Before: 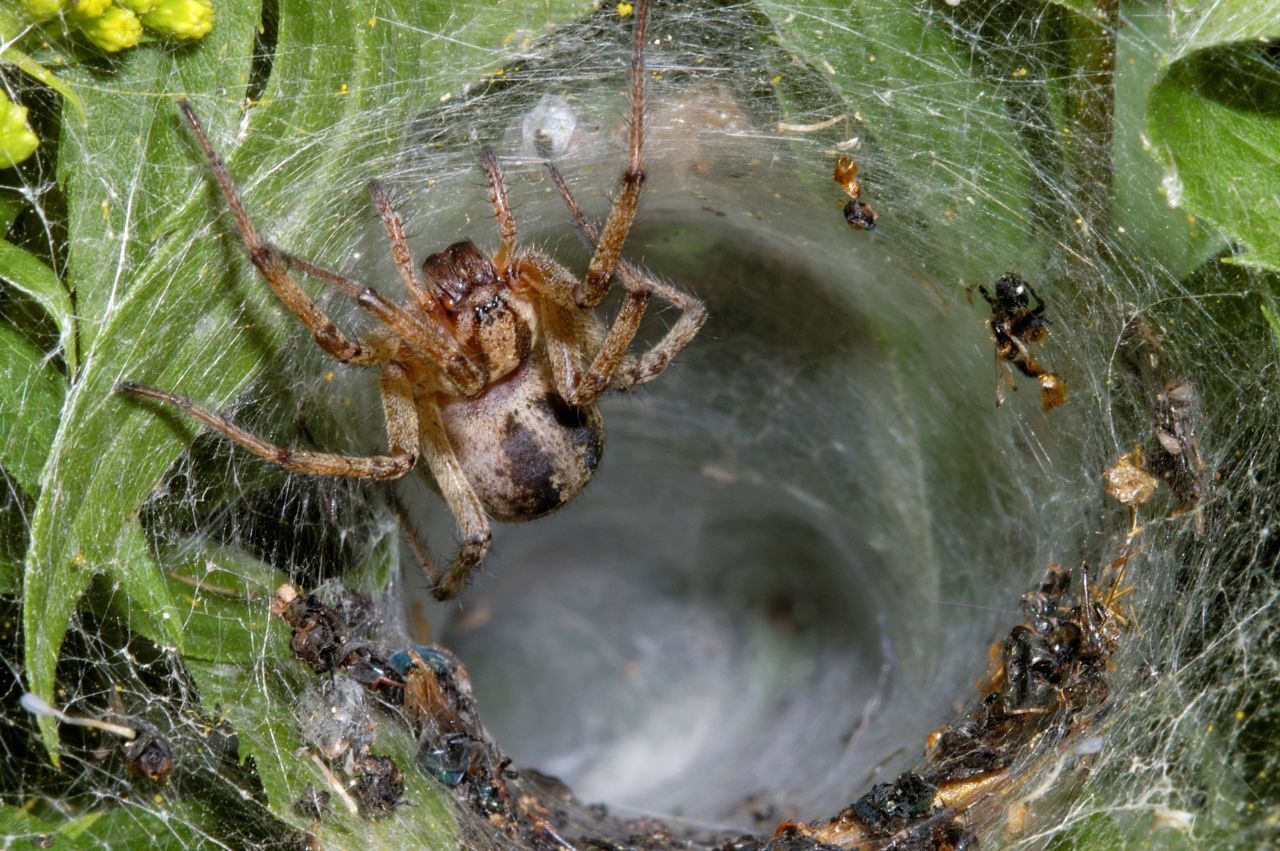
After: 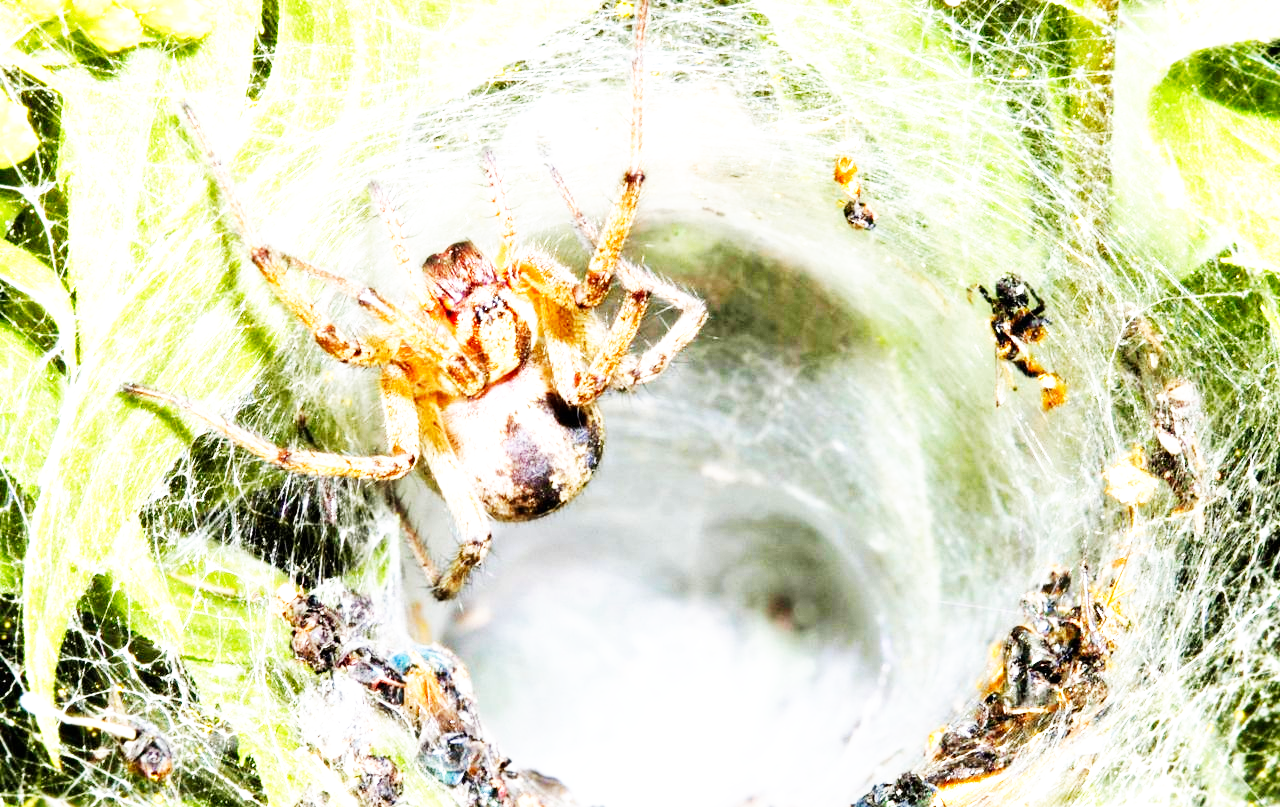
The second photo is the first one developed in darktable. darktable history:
exposure: black level correction 0.001, exposure 1.799 EV, compensate highlight preservation false
base curve: curves: ch0 [(0, 0) (0.007, 0.004) (0.027, 0.03) (0.046, 0.07) (0.207, 0.54) (0.442, 0.872) (0.673, 0.972) (1, 1)], preserve colors none
crop and rotate: top 0.004%, bottom 5.13%
